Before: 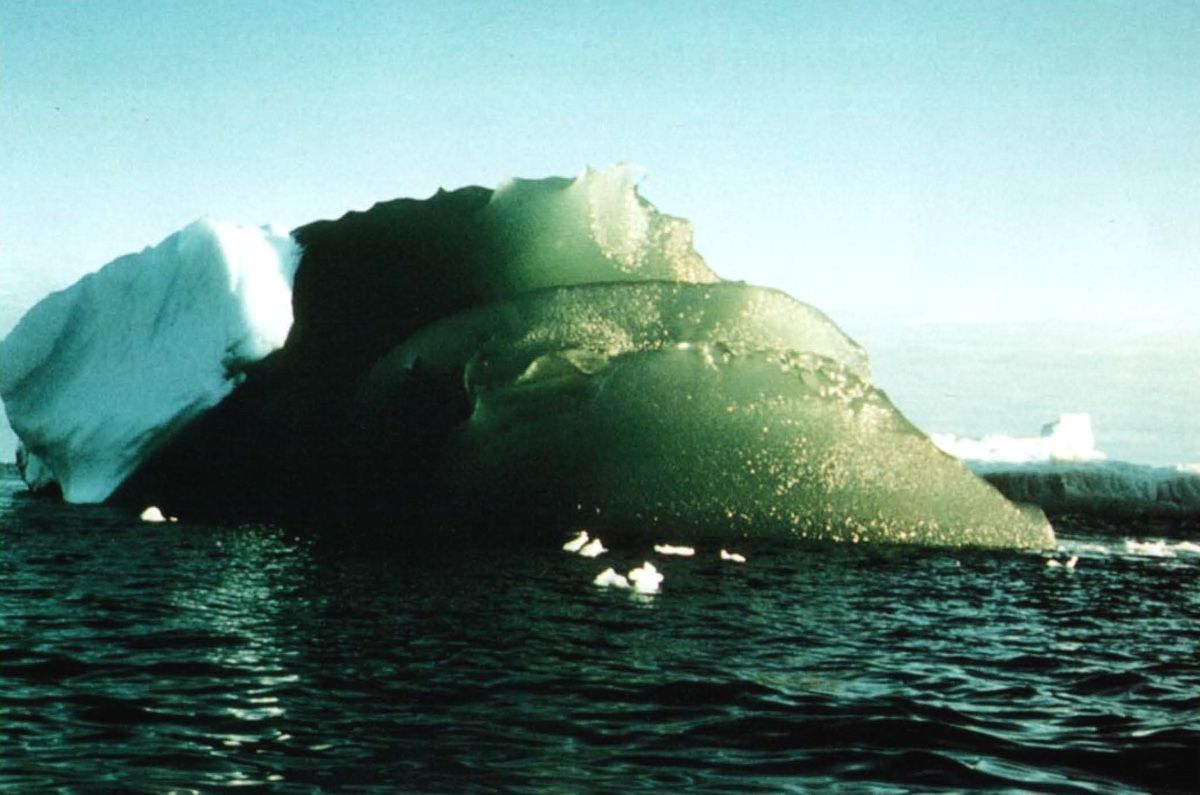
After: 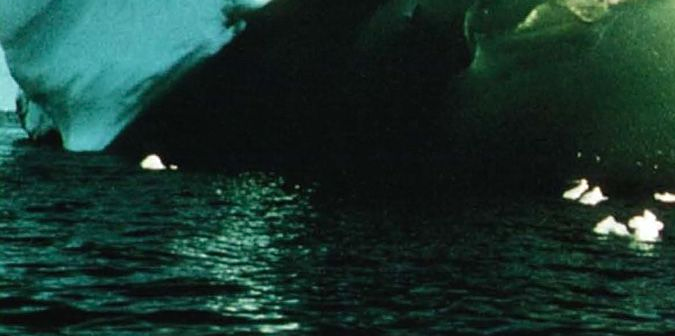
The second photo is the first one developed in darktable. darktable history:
crop: top 44.326%, right 43.708%, bottom 13.332%
sharpen: amount 0.202
color zones: curves: ch0 [(0.11, 0.396) (0.195, 0.36) (0.25, 0.5) (0.303, 0.412) (0.357, 0.544) (0.75, 0.5) (0.967, 0.328)]; ch1 [(0, 0.468) (0.112, 0.512) (0.202, 0.6) (0.25, 0.5) (0.307, 0.352) (0.357, 0.544) (0.75, 0.5) (0.963, 0.524)]
